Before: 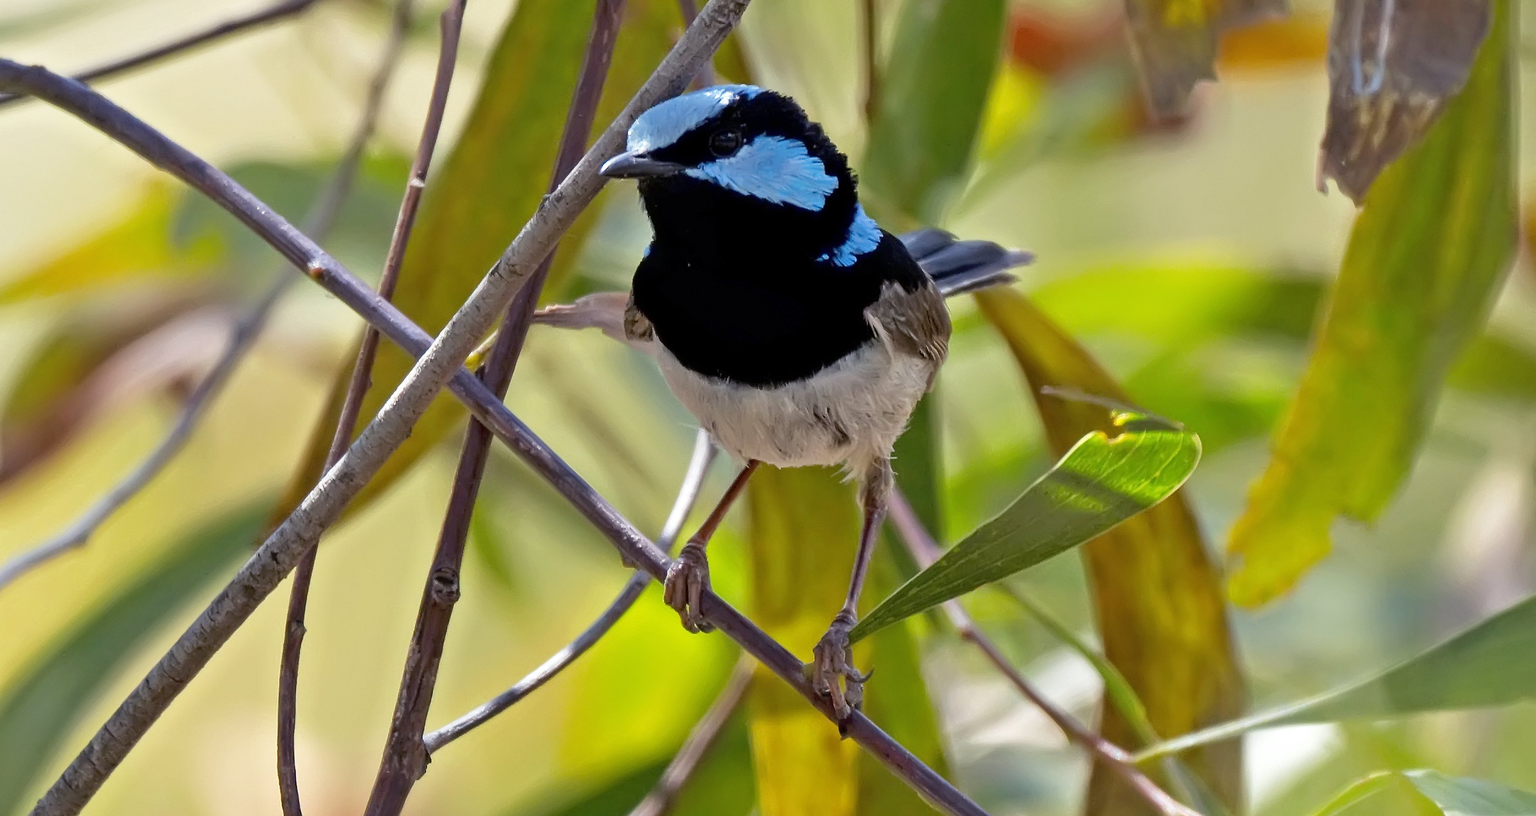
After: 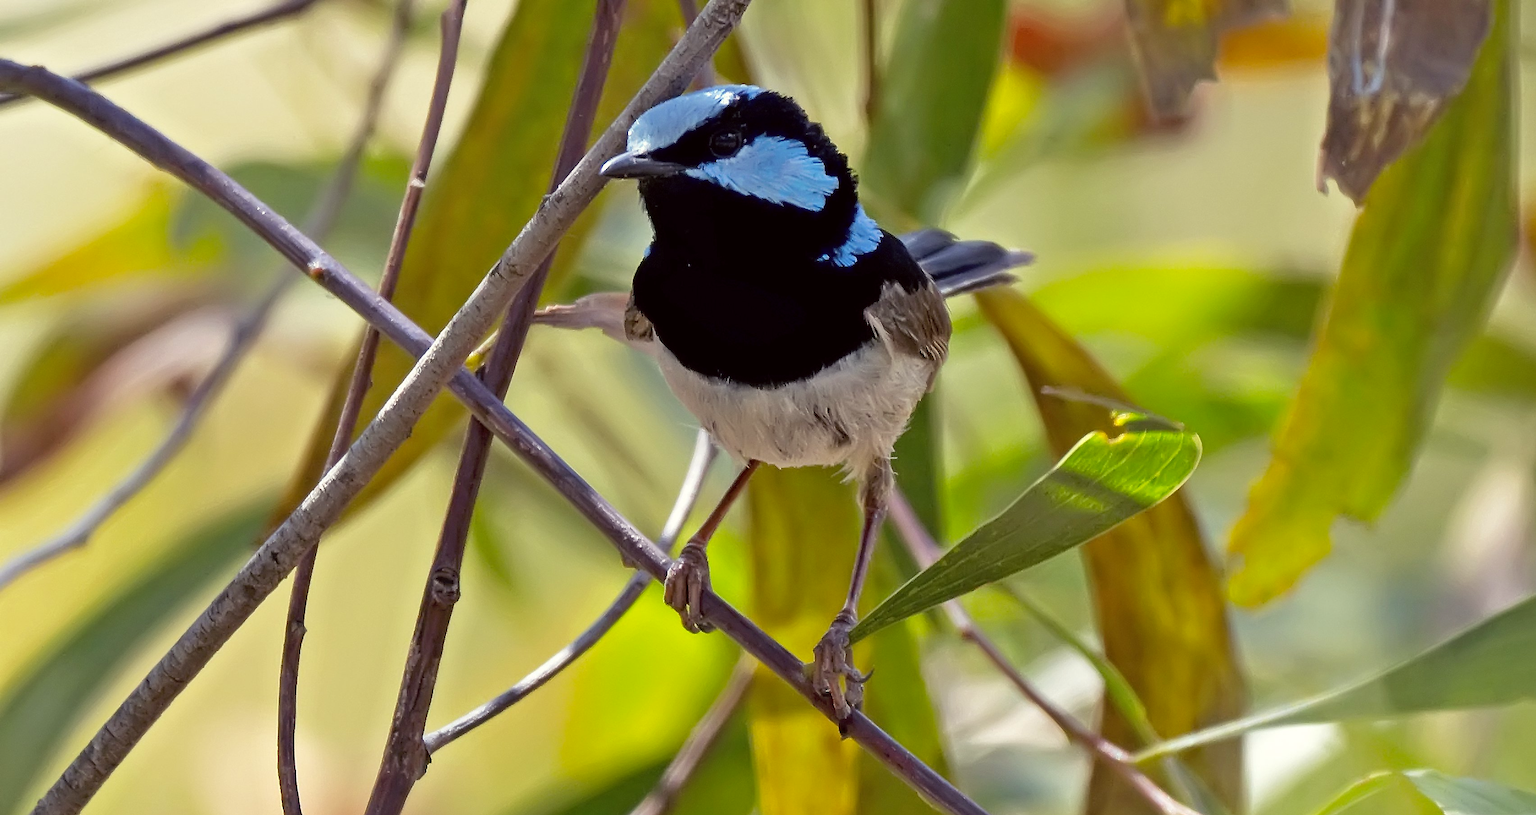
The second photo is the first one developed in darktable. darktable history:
sharpen: radius 1.559, amount 0.373, threshold 1.271
color correction: highlights a* -0.95, highlights b* 4.5, shadows a* 3.55
